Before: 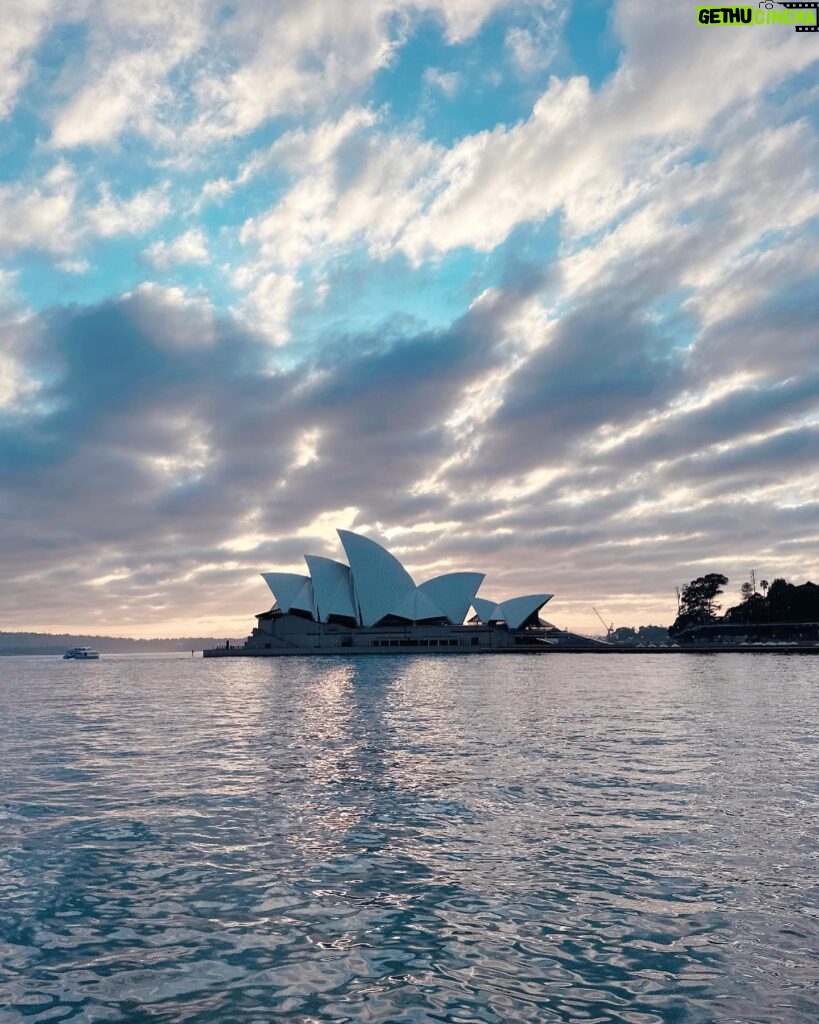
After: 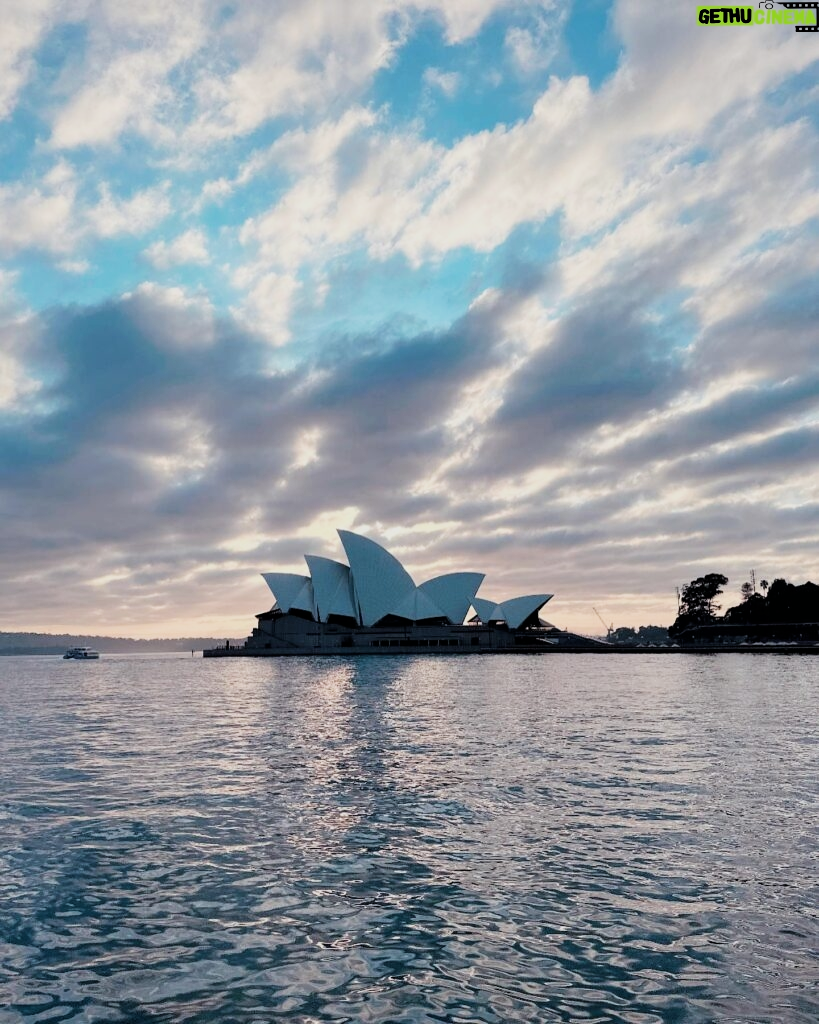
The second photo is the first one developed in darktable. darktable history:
filmic rgb: black relative exposure -16 EV, white relative exposure 5.29 EV, hardness 5.94, contrast 1.252
